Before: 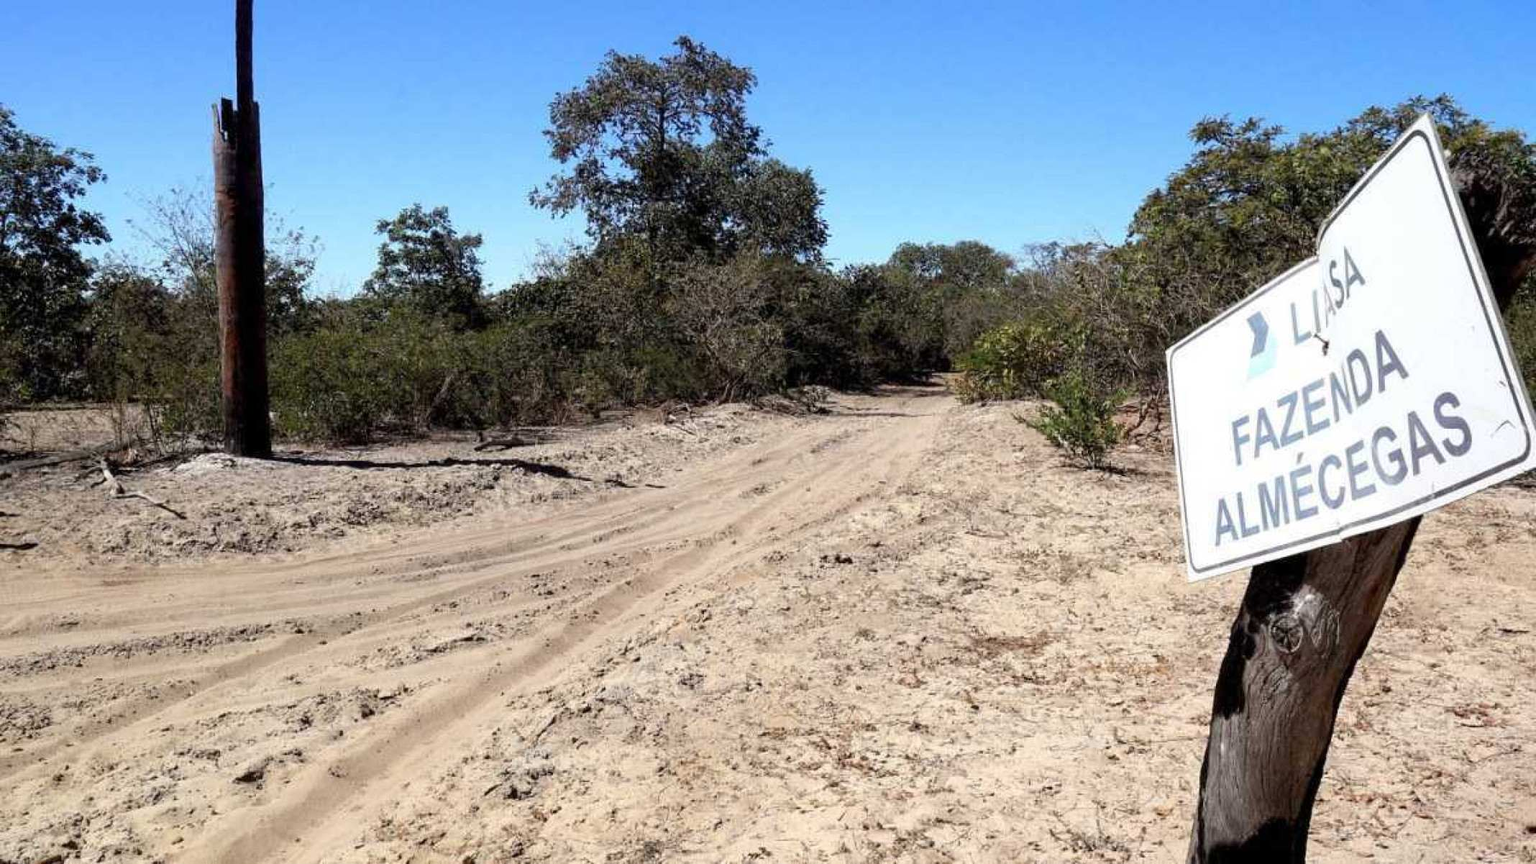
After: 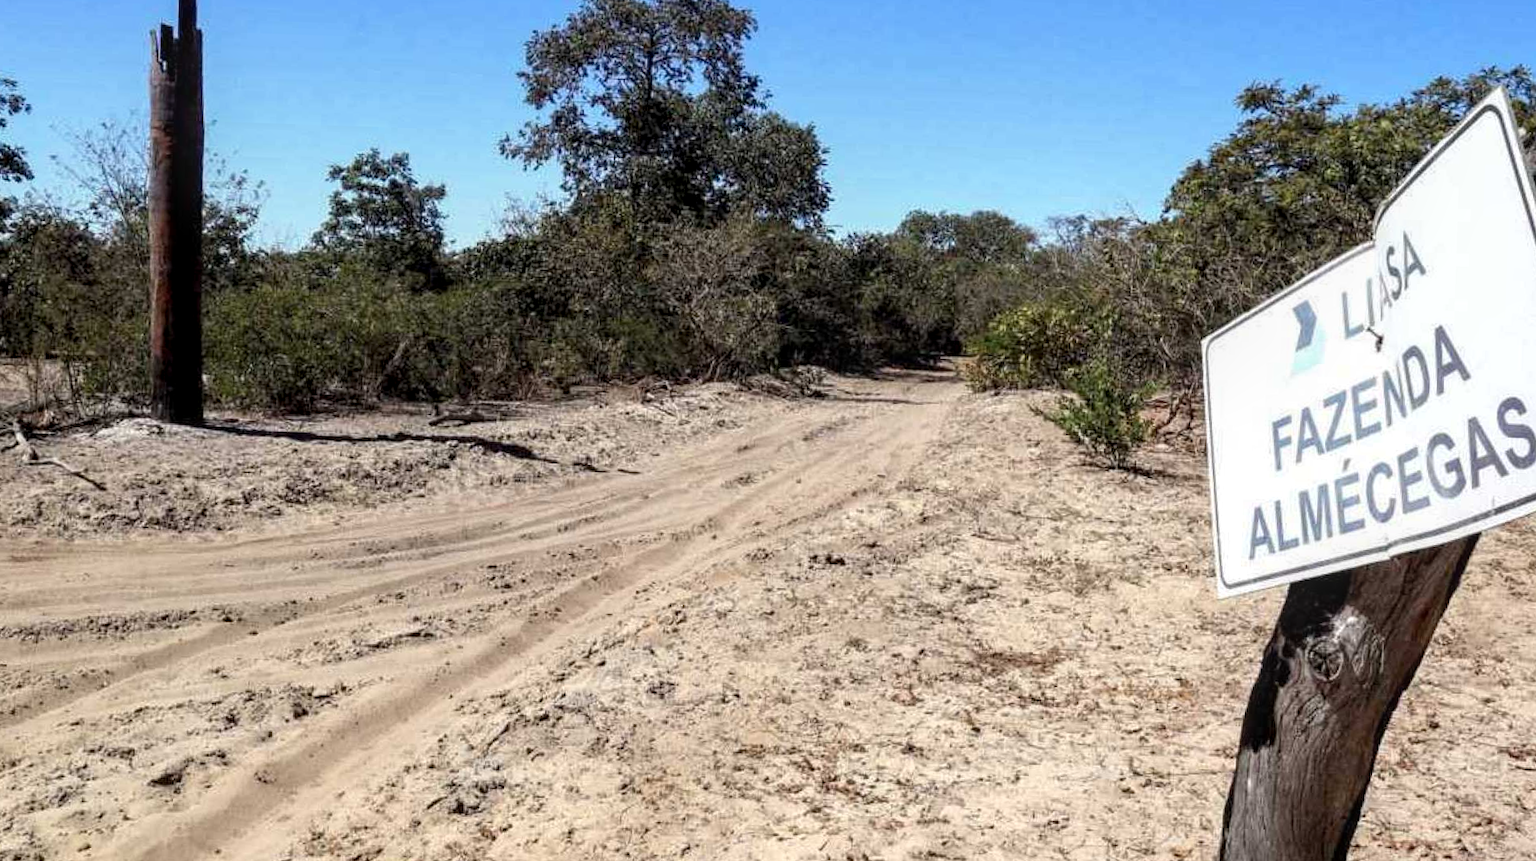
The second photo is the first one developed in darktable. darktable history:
crop and rotate: angle -1.95°, left 3.151%, top 4.199%, right 1.532%, bottom 0.74%
local contrast: on, module defaults
